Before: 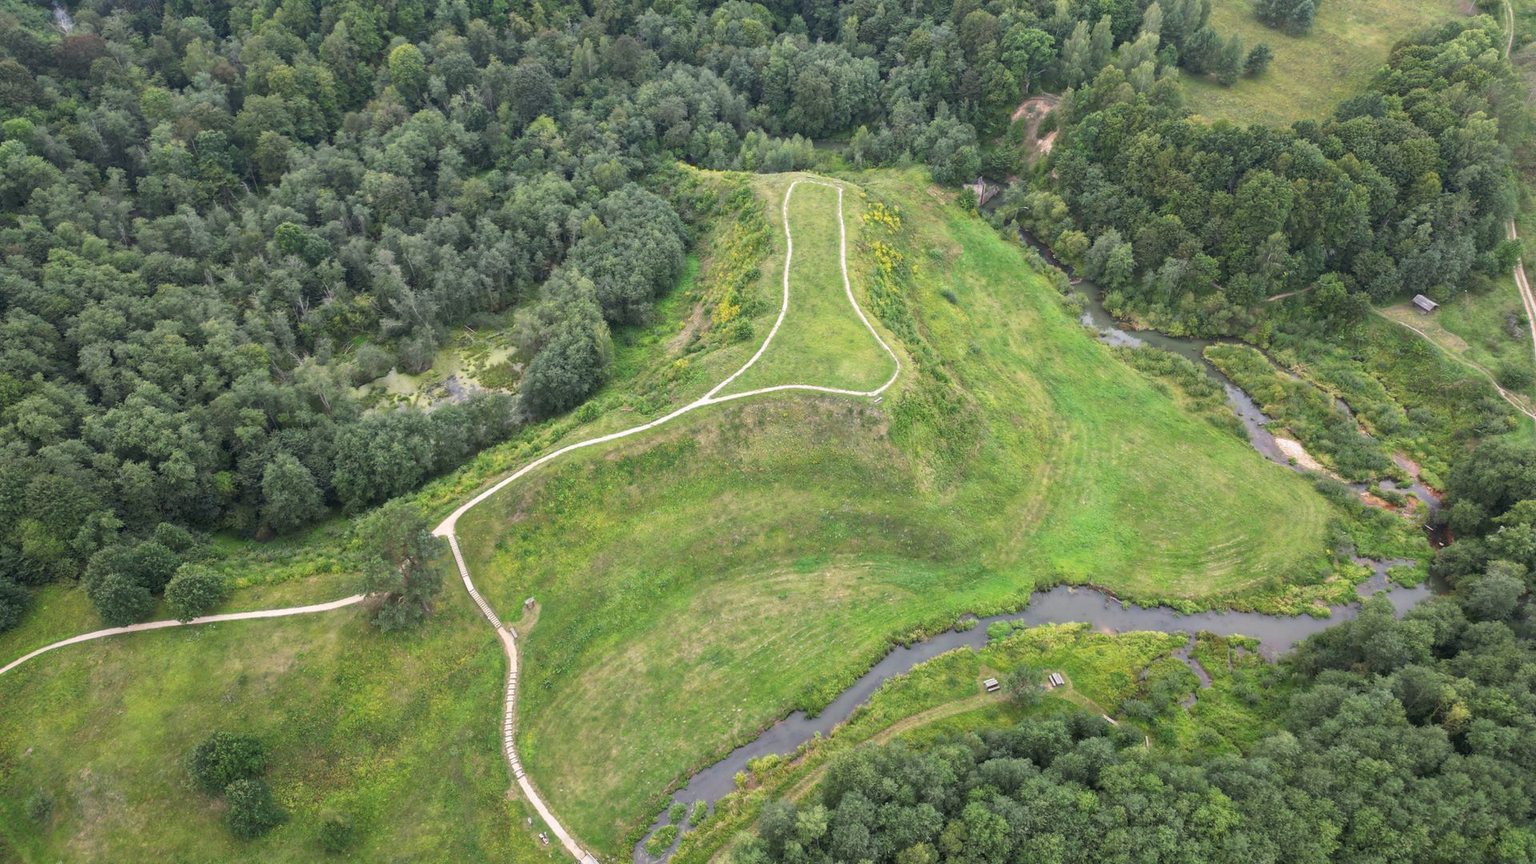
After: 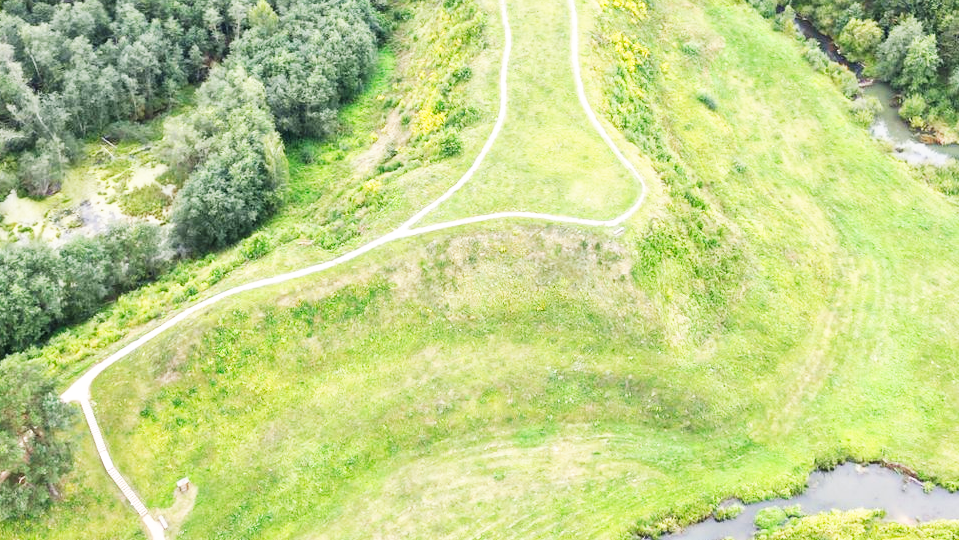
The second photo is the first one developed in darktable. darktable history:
base curve: curves: ch0 [(0, 0) (0.007, 0.004) (0.027, 0.03) (0.046, 0.07) (0.207, 0.54) (0.442, 0.872) (0.673, 0.972) (1, 1)], preserve colors none
crop: left 25%, top 25%, right 25%, bottom 25%
